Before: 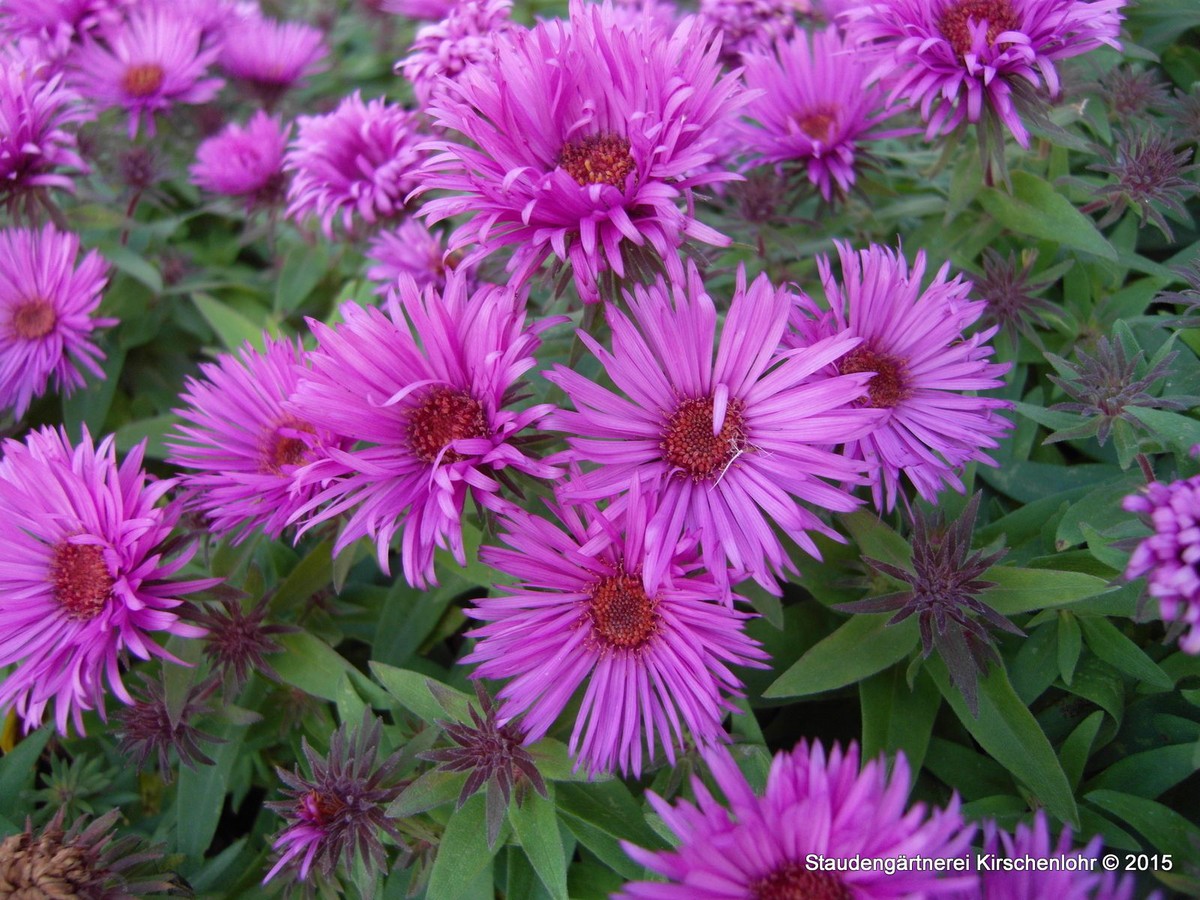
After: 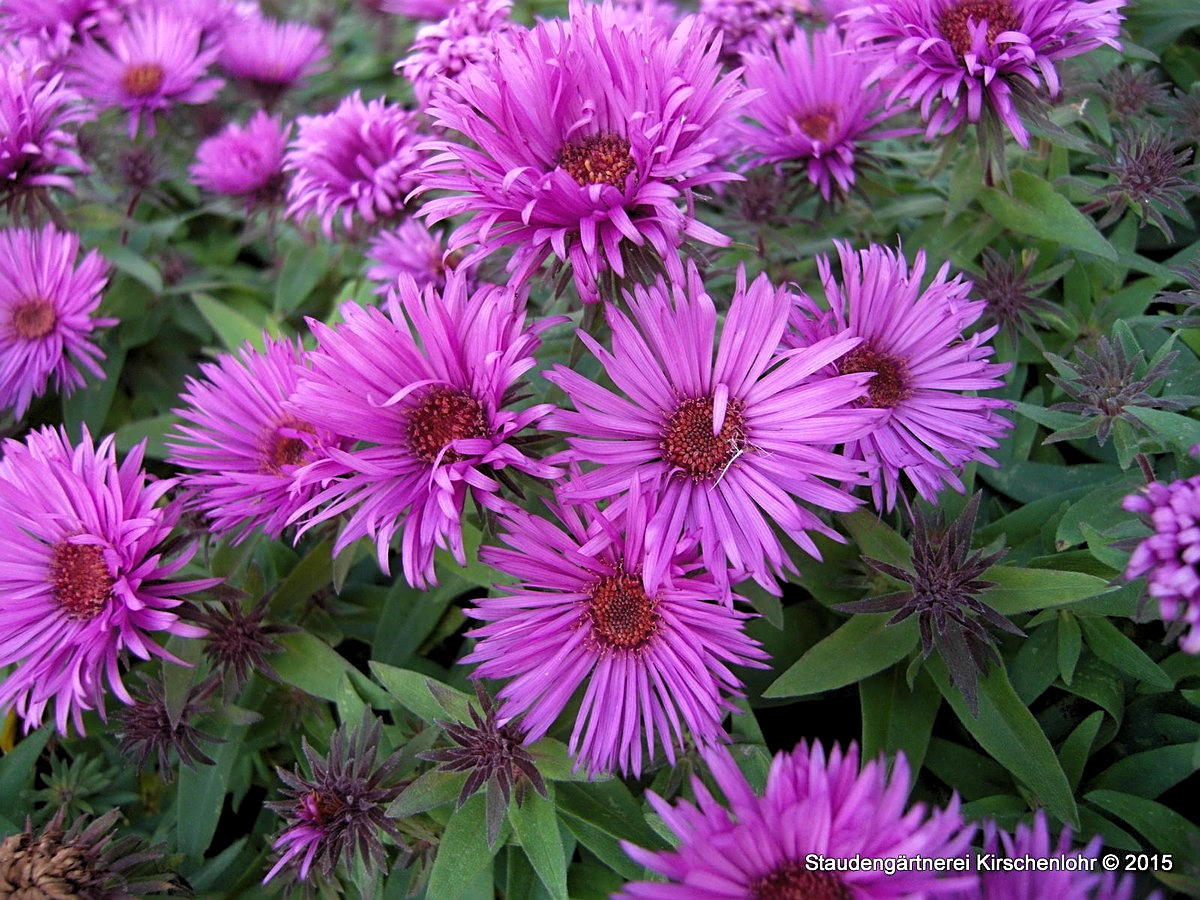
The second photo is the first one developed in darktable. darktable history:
levels: gray 50.73%, levels [0.062, 0.494, 0.925]
sharpen: on, module defaults
